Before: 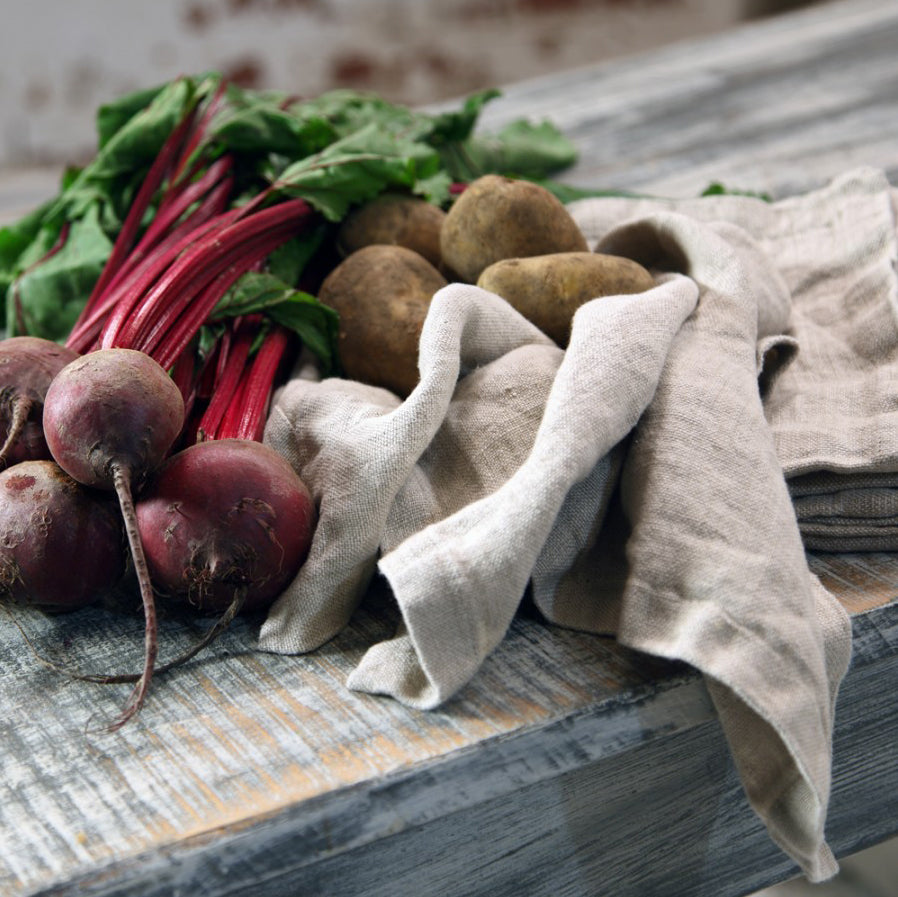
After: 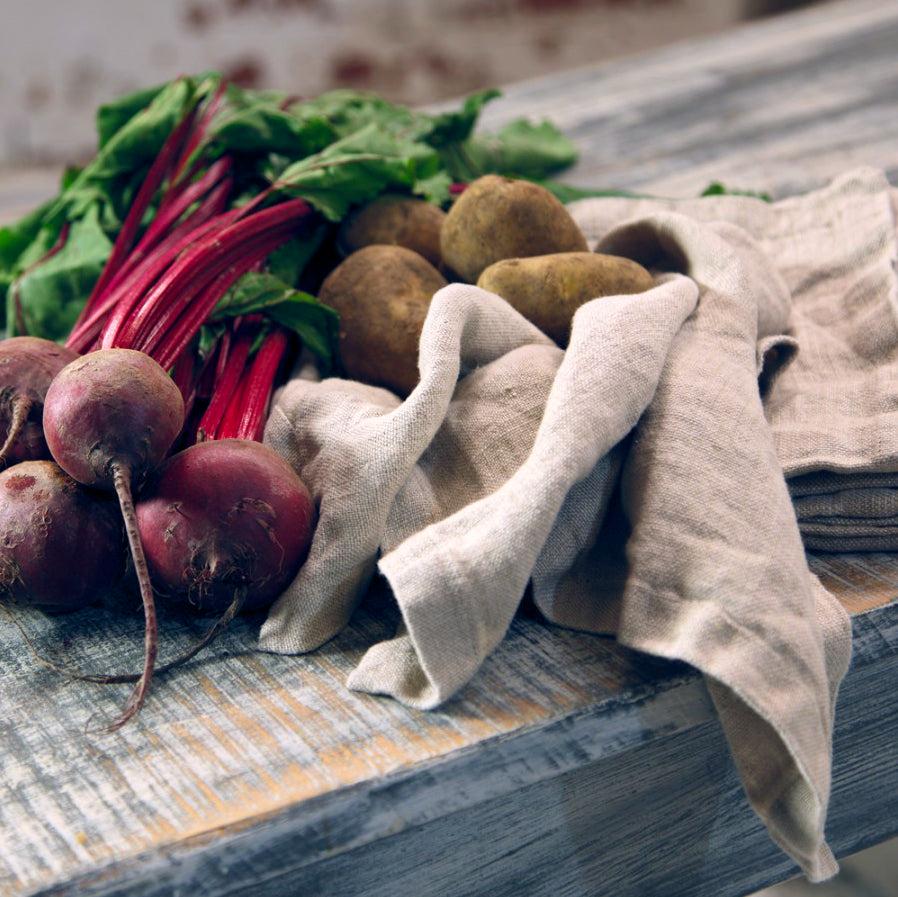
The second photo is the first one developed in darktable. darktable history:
color balance rgb: shadows lift › hue 87.51°, highlights gain › chroma 1.35%, highlights gain › hue 55.1°, global offset › chroma 0.13%, global offset › hue 253.66°, perceptual saturation grading › global saturation 16.38%
velvia: strength 15%
